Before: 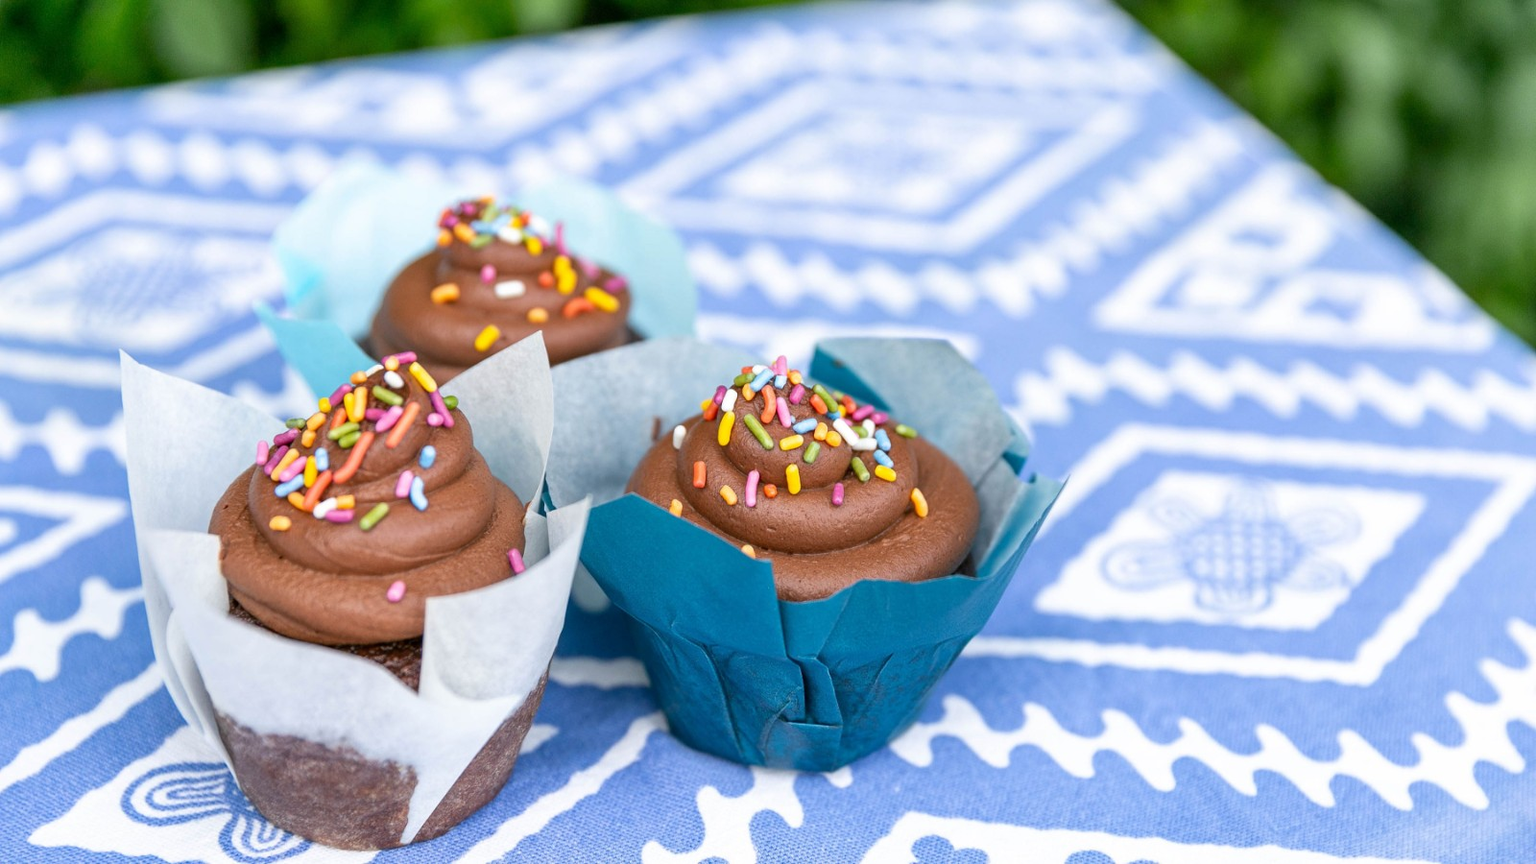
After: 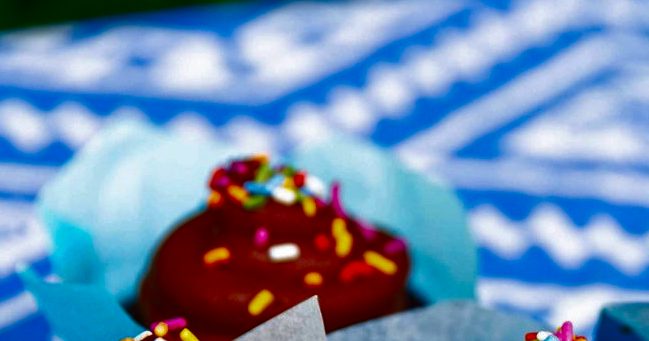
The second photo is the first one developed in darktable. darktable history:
crop: left 15.452%, top 5.459%, right 43.956%, bottom 56.62%
contrast brightness saturation: brightness -1, saturation 1
tone equalizer: on, module defaults
